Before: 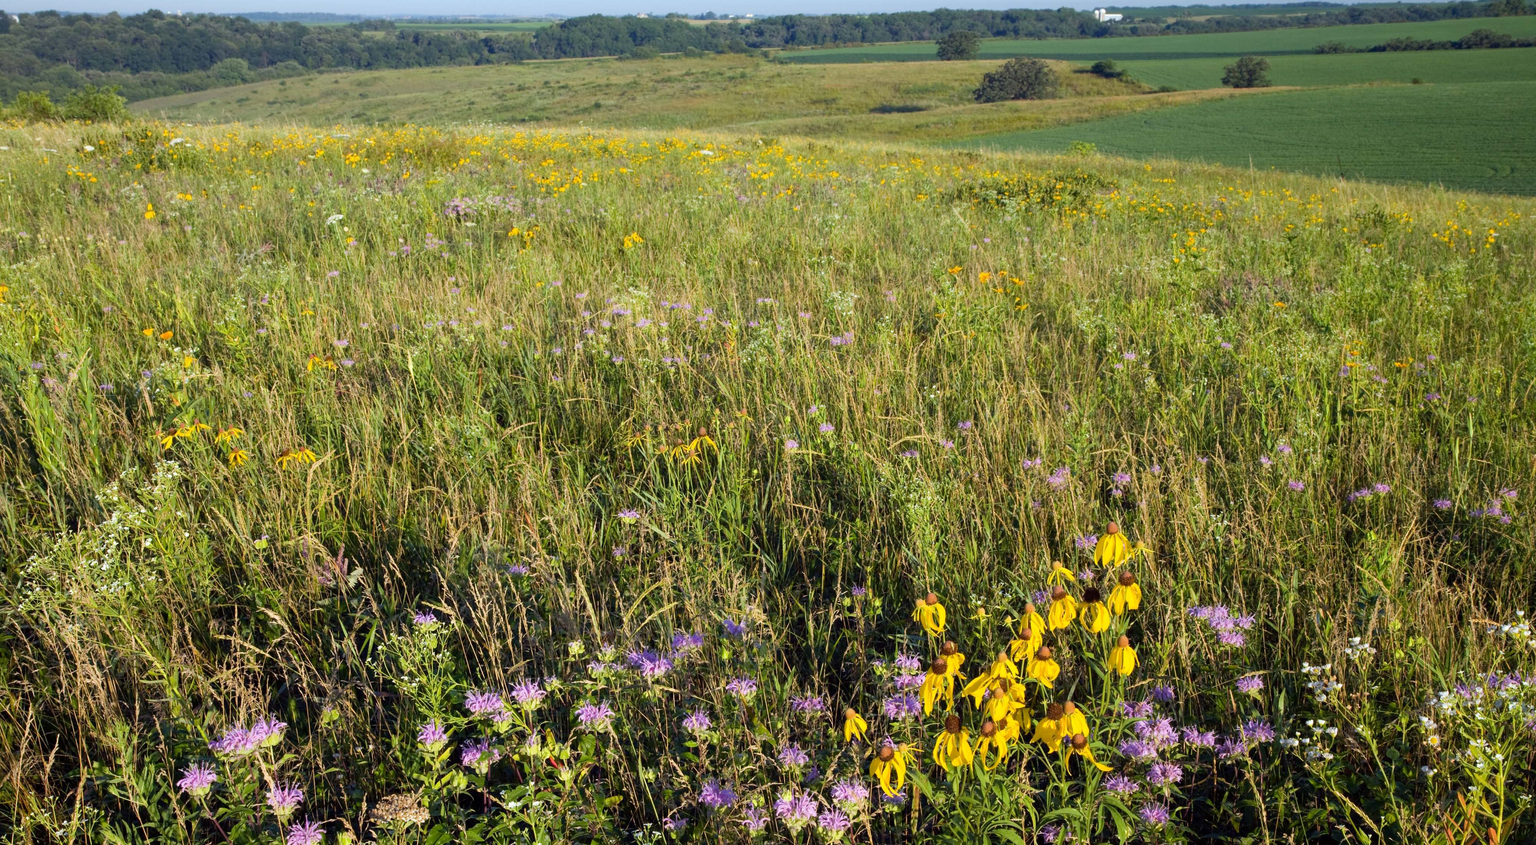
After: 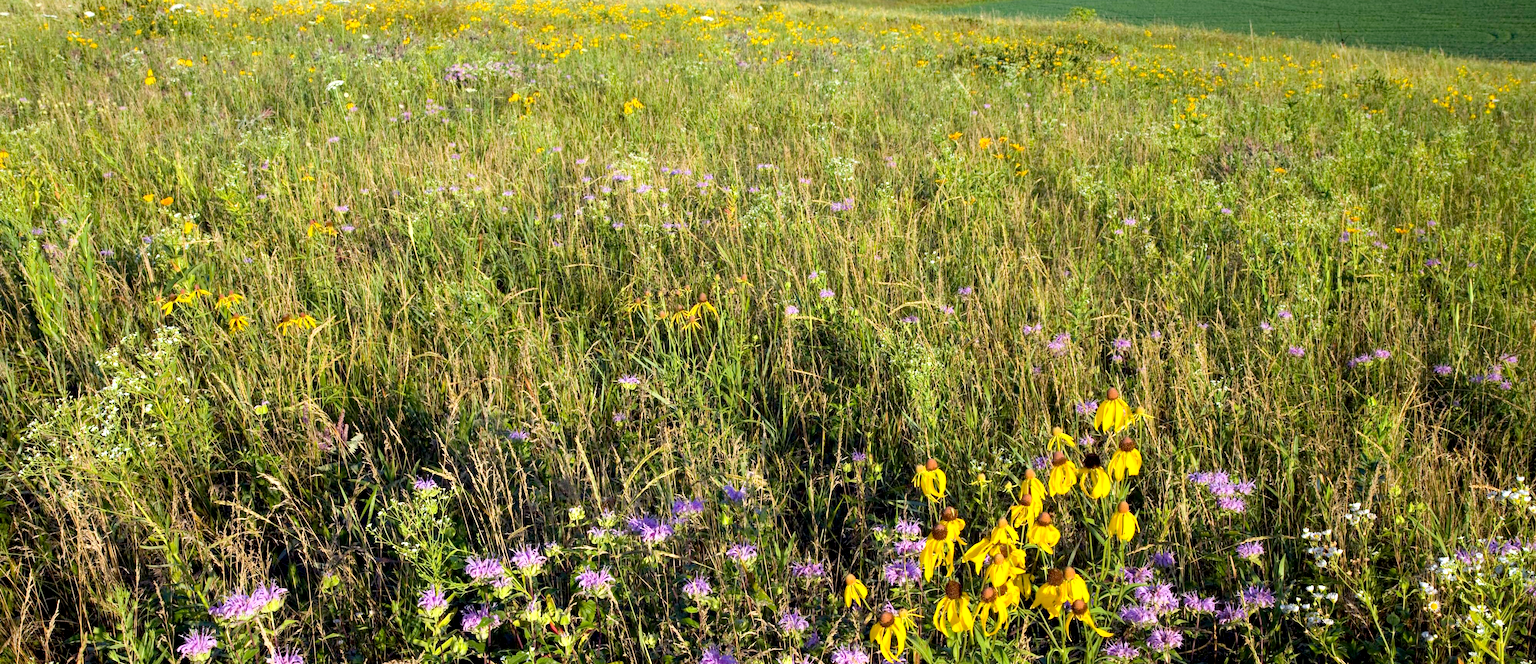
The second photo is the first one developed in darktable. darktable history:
crop and rotate: top 15.916%, bottom 5.42%
exposure: black level correction 0.004, exposure 0.41 EV, compensate highlight preservation false
haze removal: strength 0.291, distance 0.245, compatibility mode true, adaptive false
